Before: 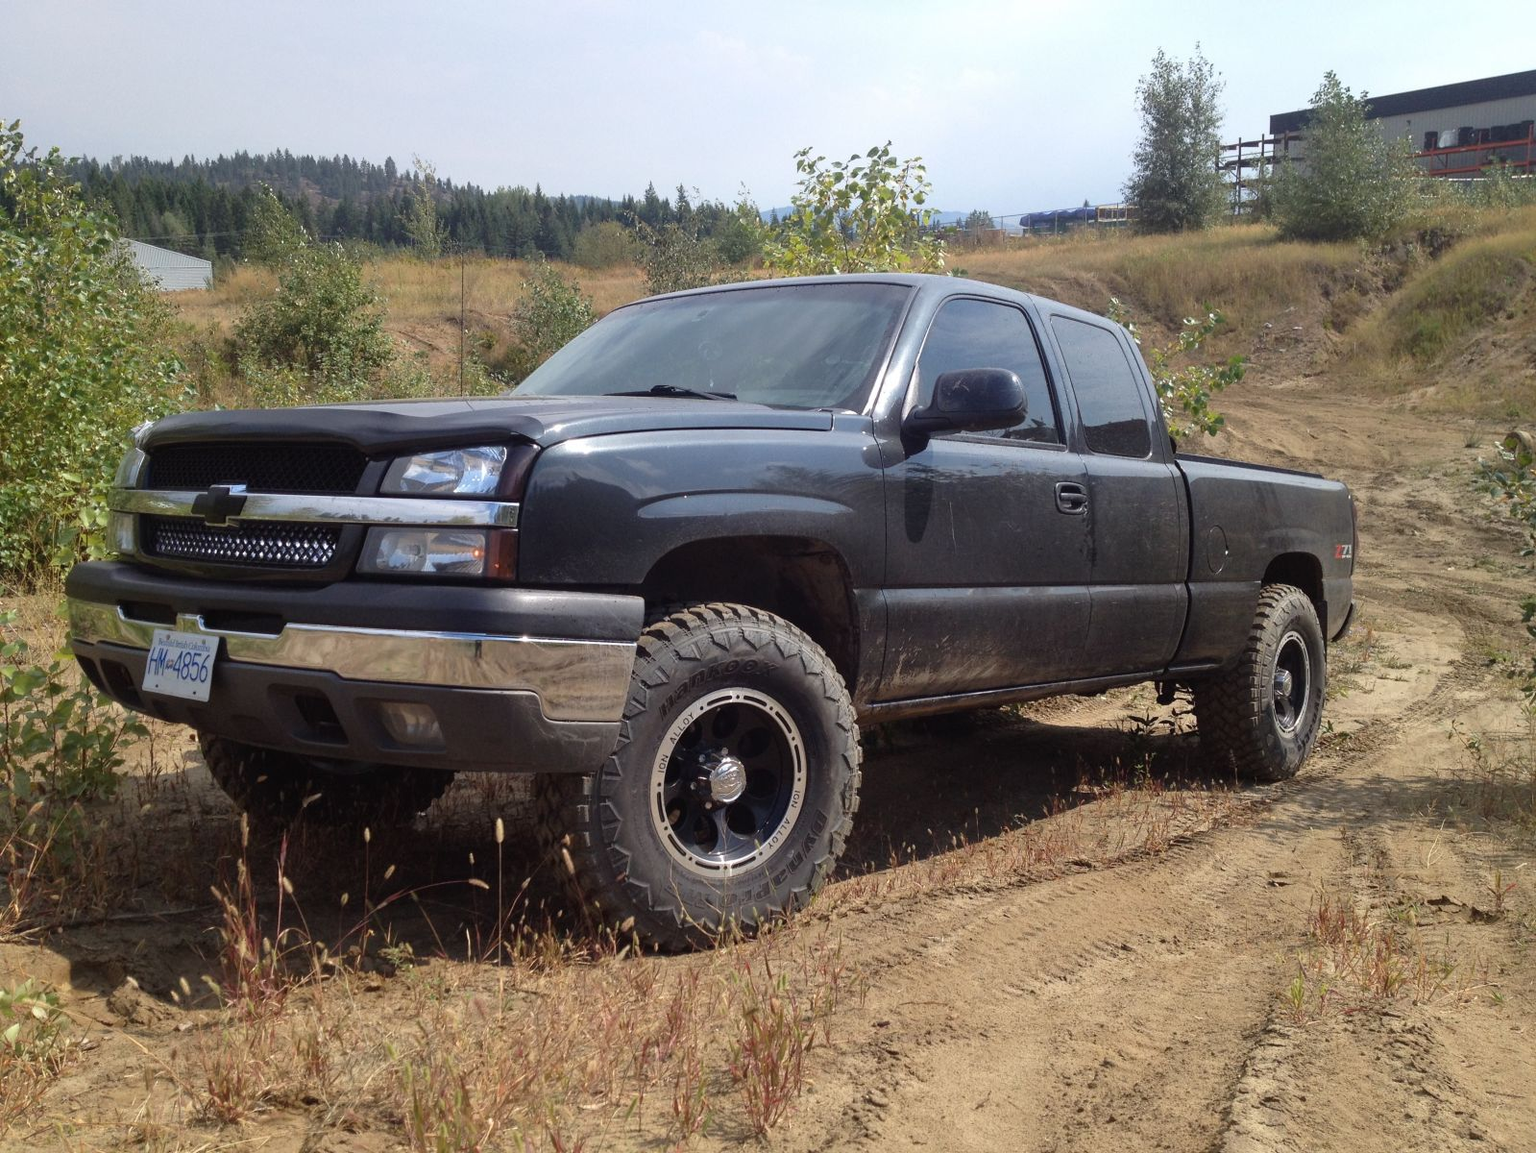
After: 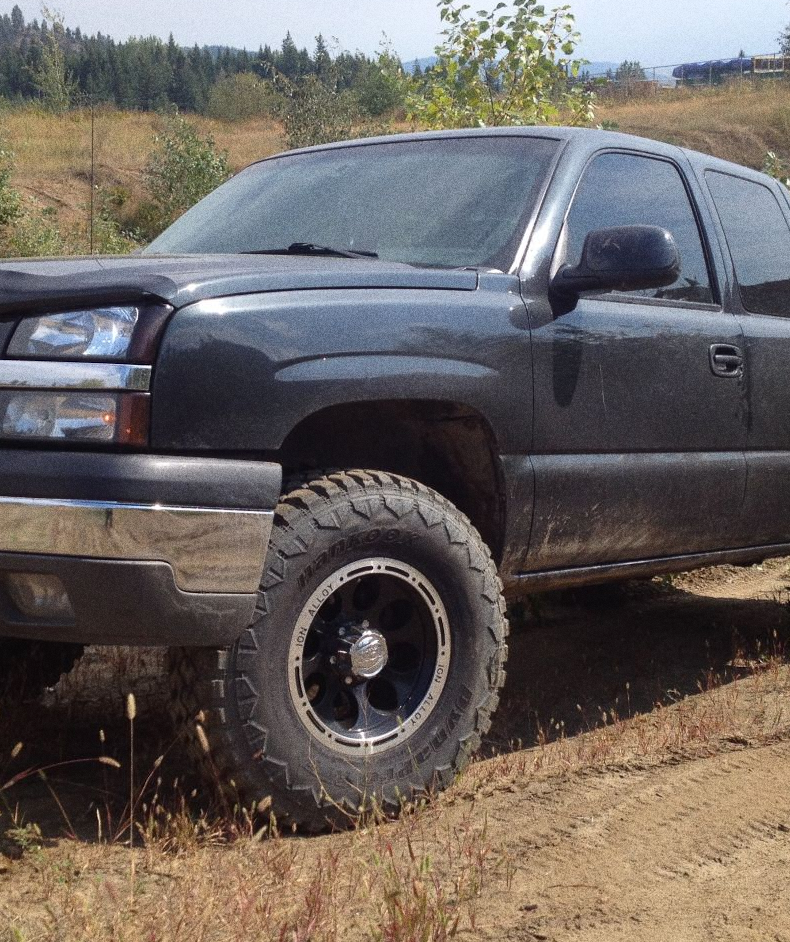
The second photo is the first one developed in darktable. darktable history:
grain: coarseness 0.09 ISO, strength 40%
crop and rotate: angle 0.02°, left 24.353%, top 13.219%, right 26.156%, bottom 8.224%
